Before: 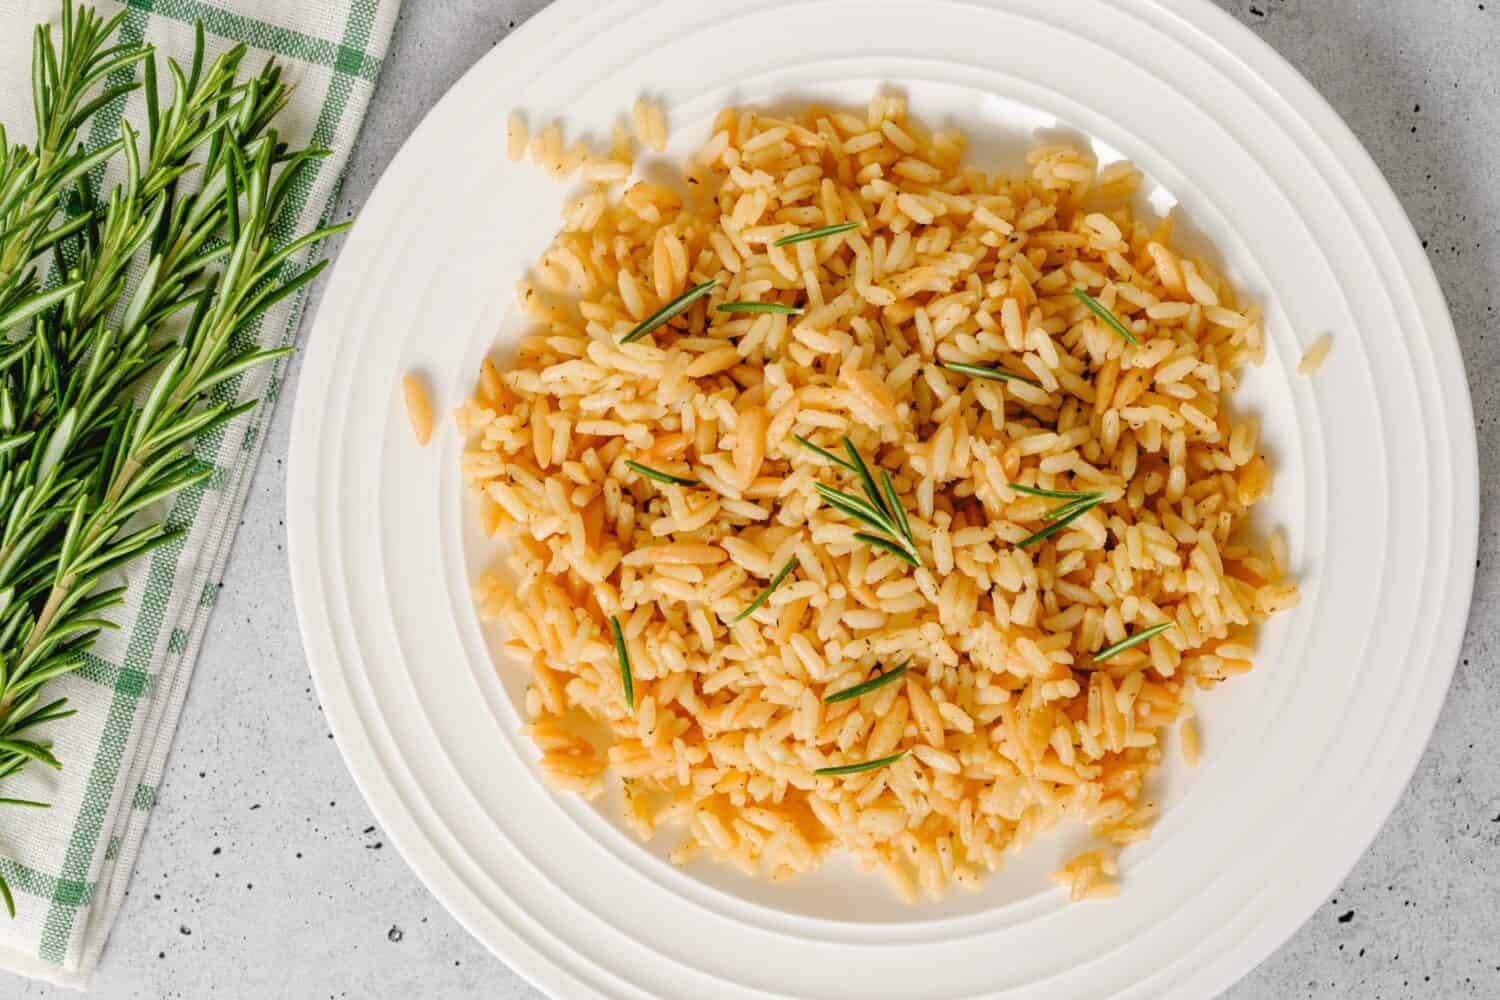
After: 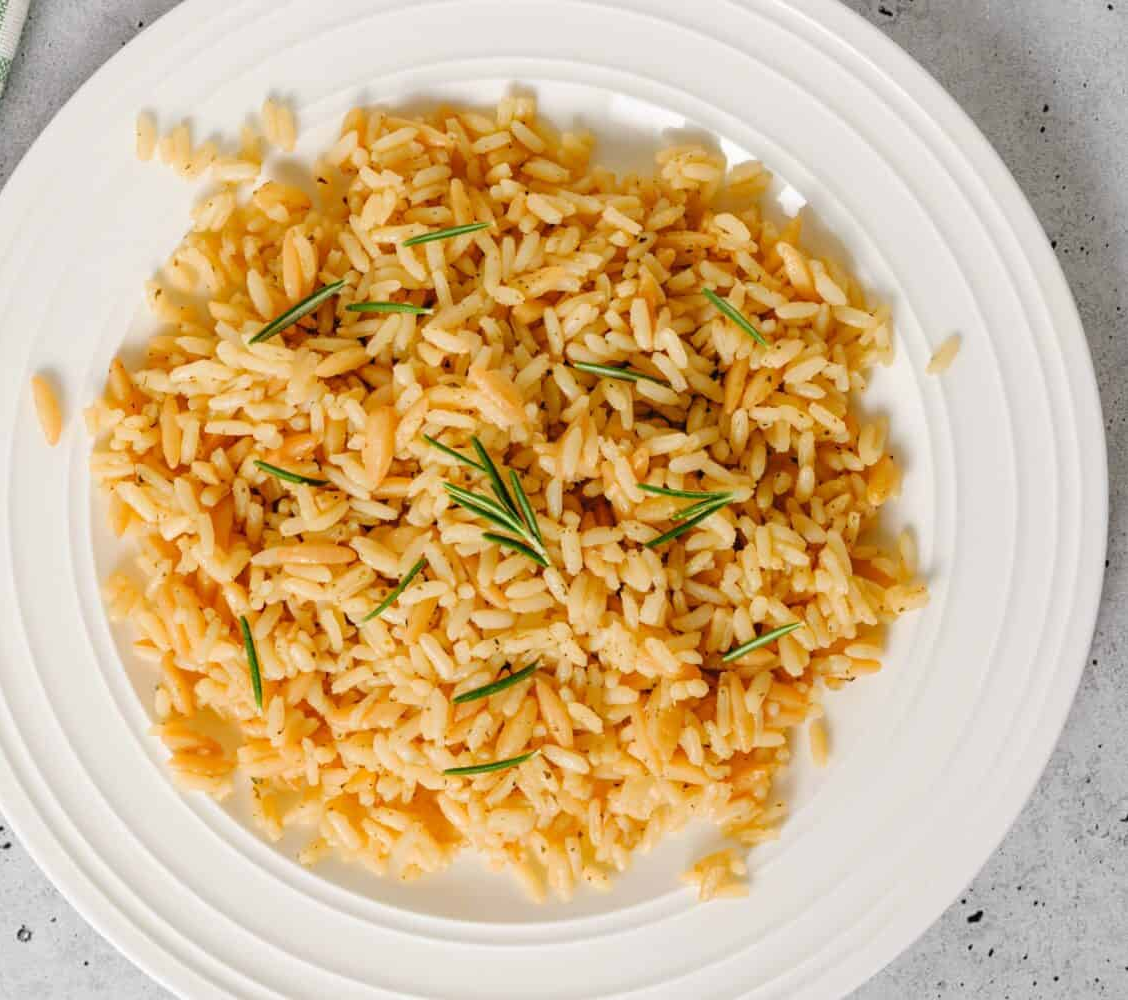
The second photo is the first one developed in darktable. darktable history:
crop and rotate: left 24.736%
exposure: compensate highlight preservation false
